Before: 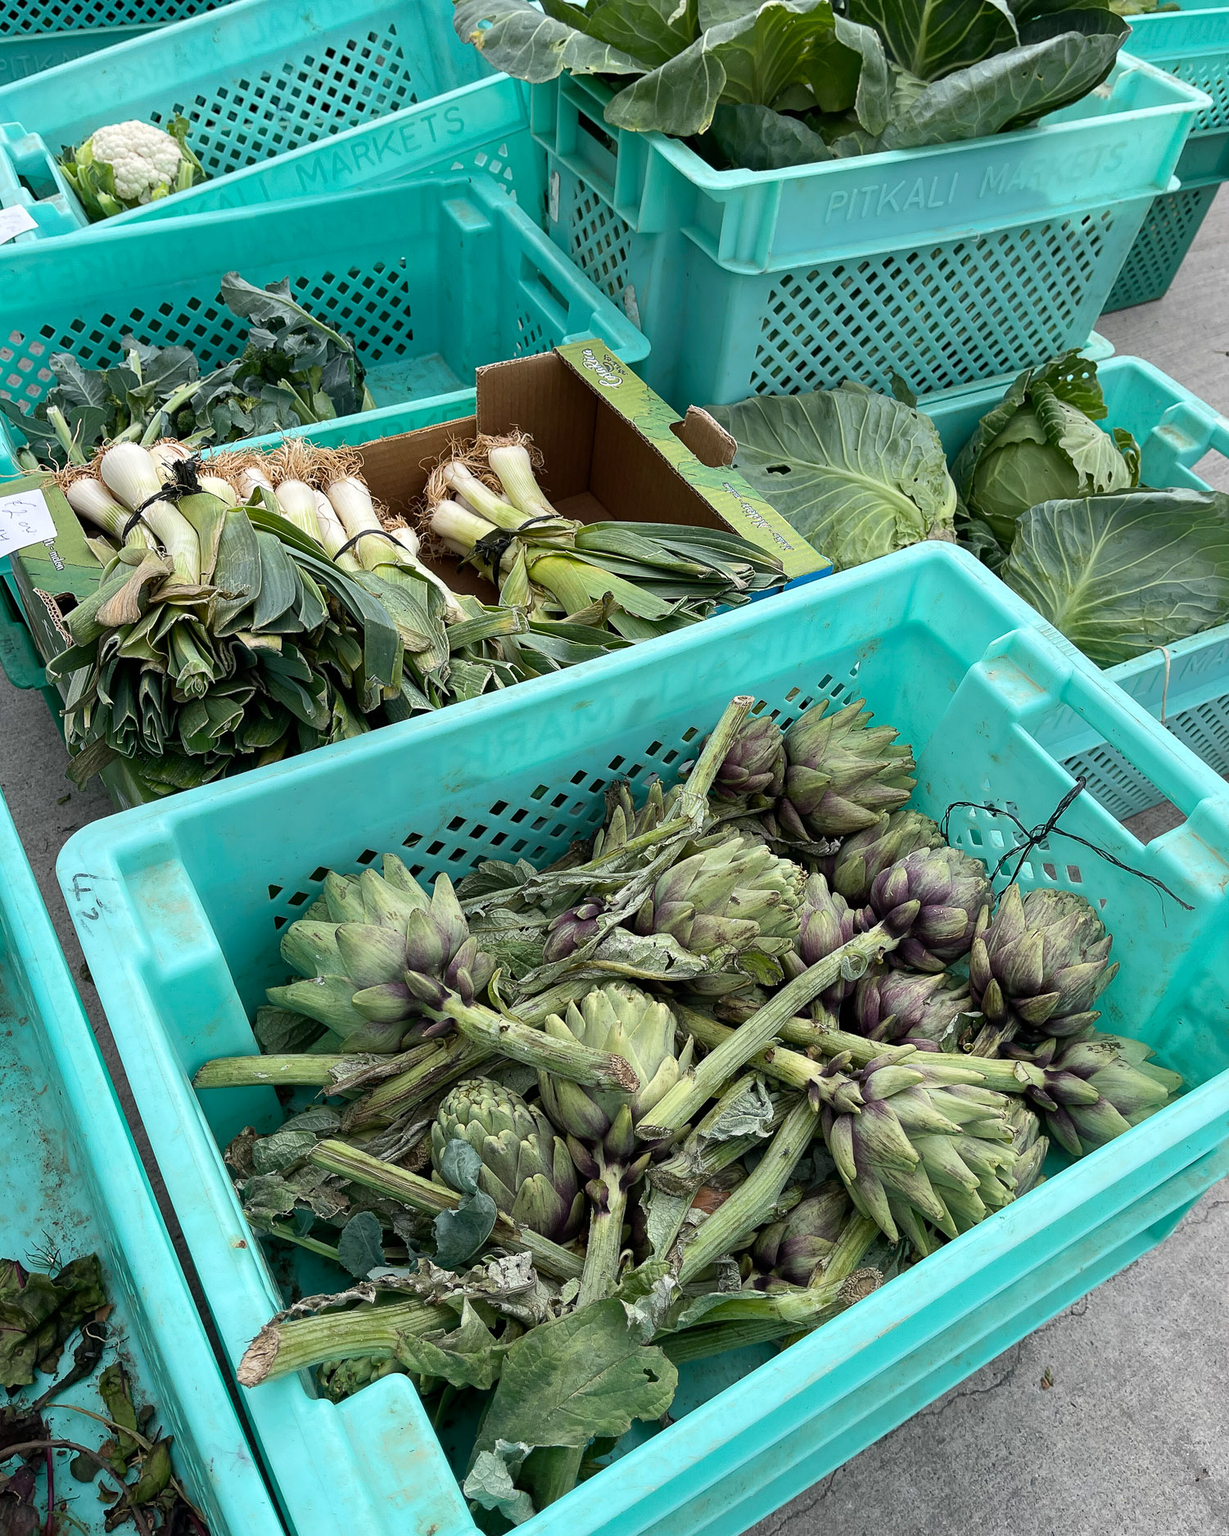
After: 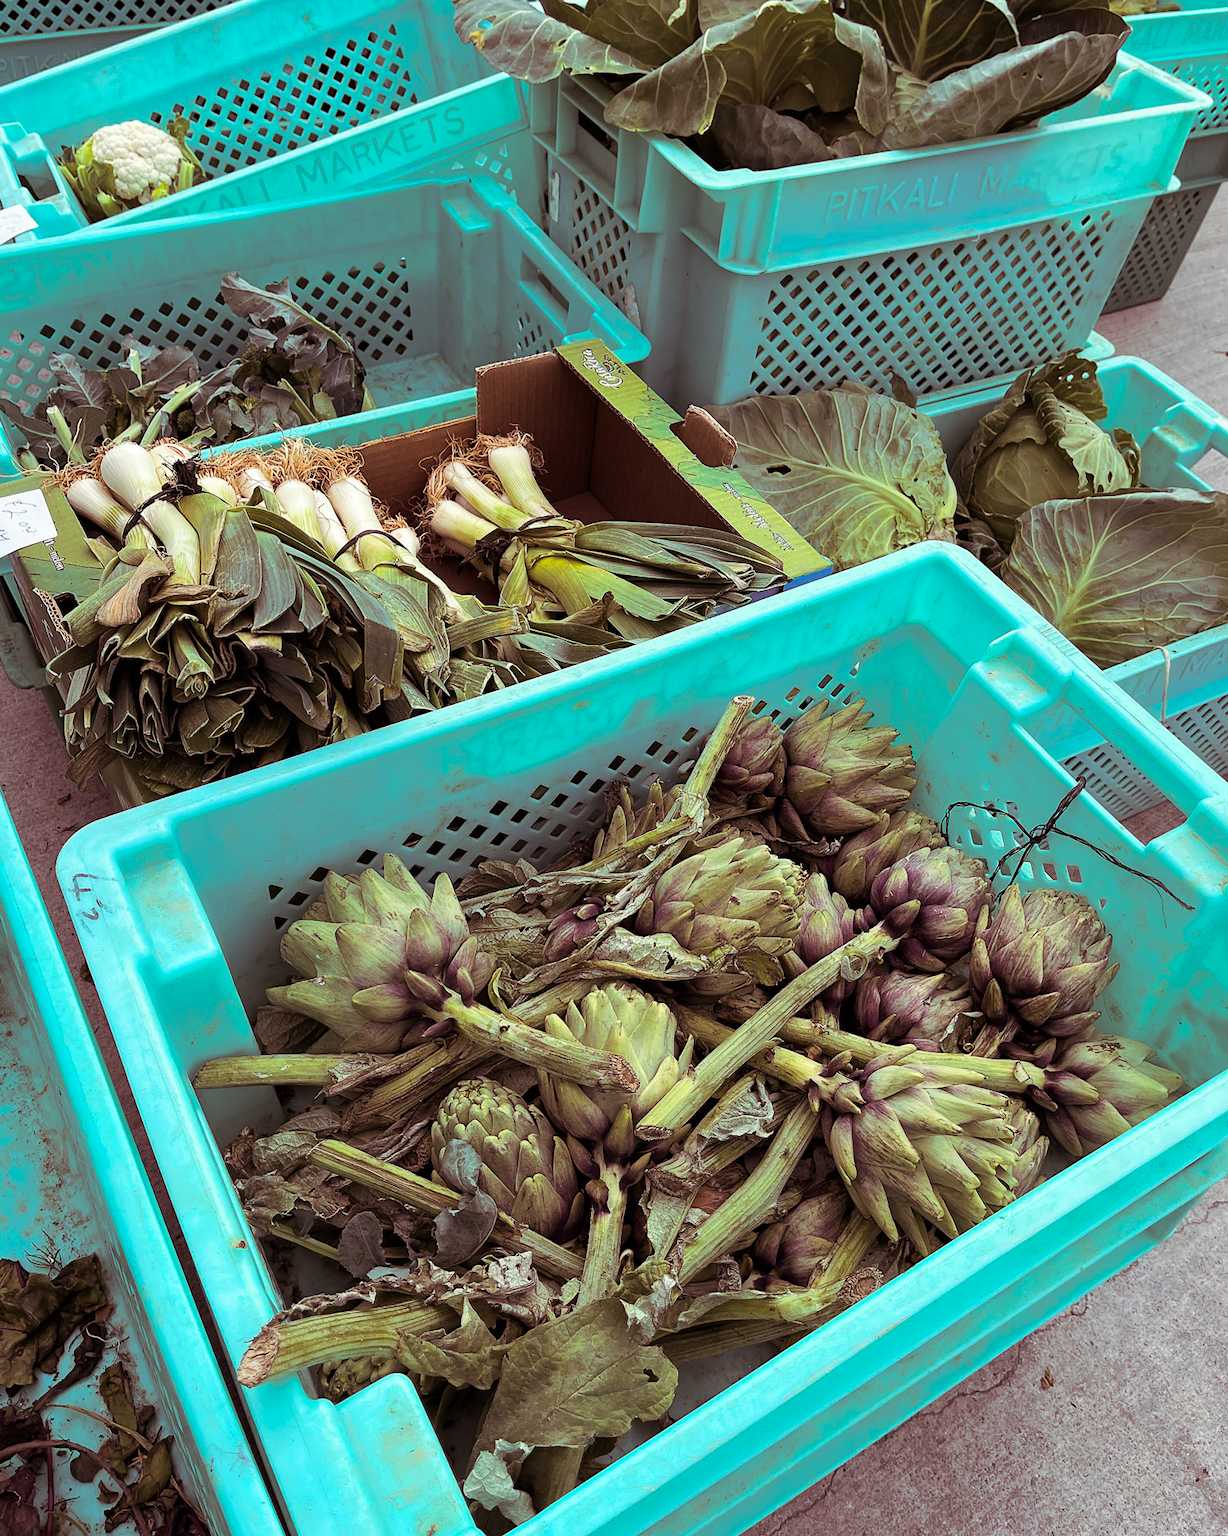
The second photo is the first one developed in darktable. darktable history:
split-toning: on, module defaults
color balance rgb: perceptual saturation grading › global saturation 25%, global vibrance 20%
